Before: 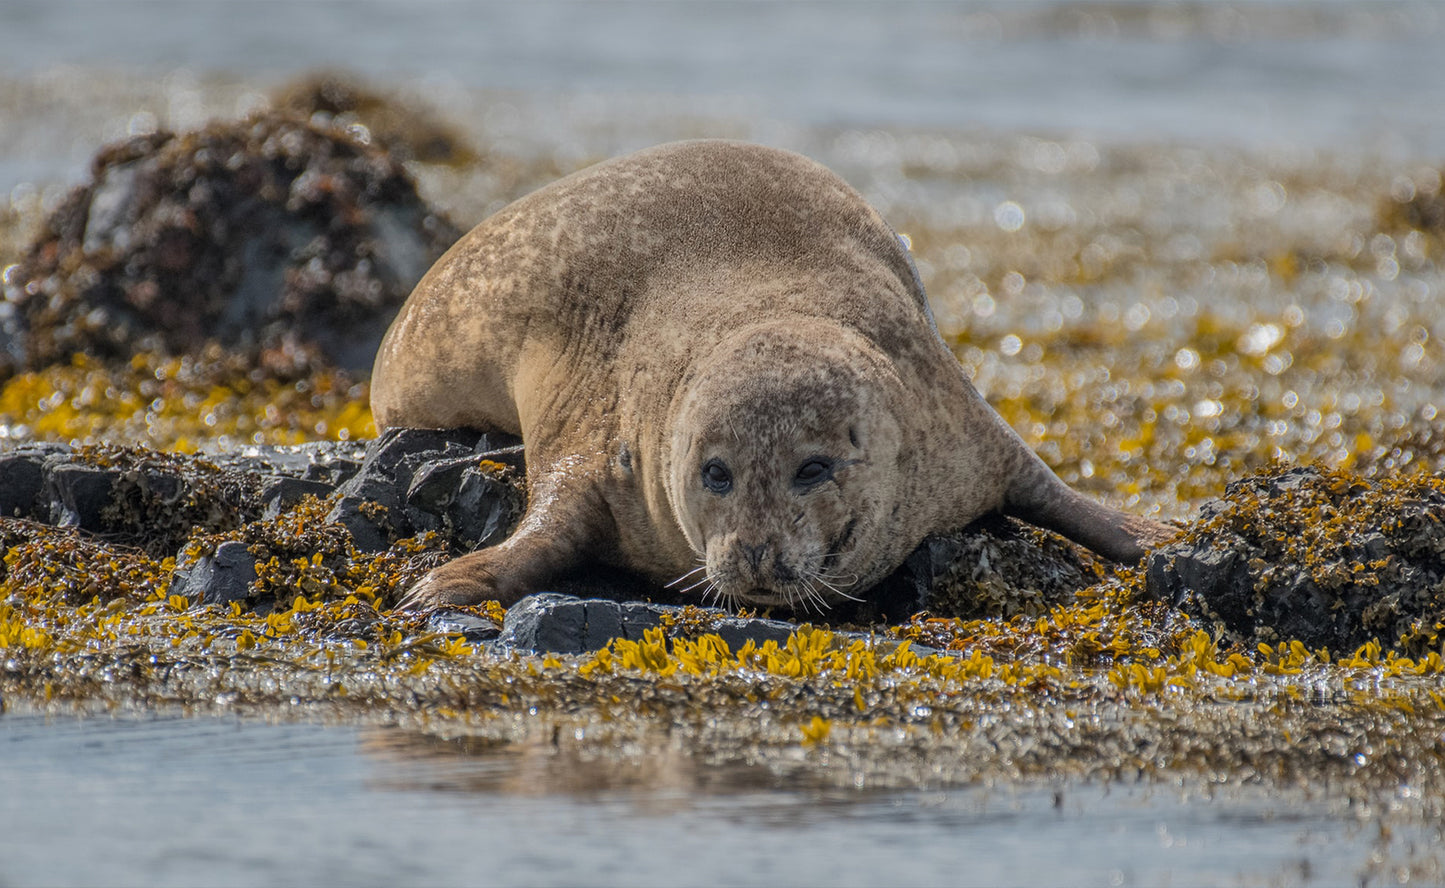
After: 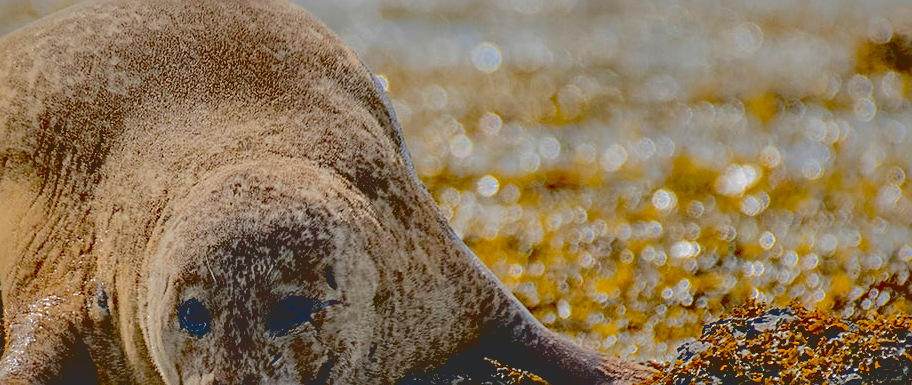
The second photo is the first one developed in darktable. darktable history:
tone equalizer: -8 EV -0.752 EV, -7 EV -0.719 EV, -6 EV -0.621 EV, -5 EV -0.392 EV, -3 EV 0.367 EV, -2 EV 0.6 EV, -1 EV 0.689 EV, +0 EV 0.78 EV
crop: left 36.195%, top 17.985%, right 0.481%, bottom 38.61%
sharpen: on, module defaults
shadows and highlights: shadows 25.43, highlights -71.17
exposure: black level correction 0.058, compensate highlight preservation false
contrast brightness saturation: contrast -0.3
